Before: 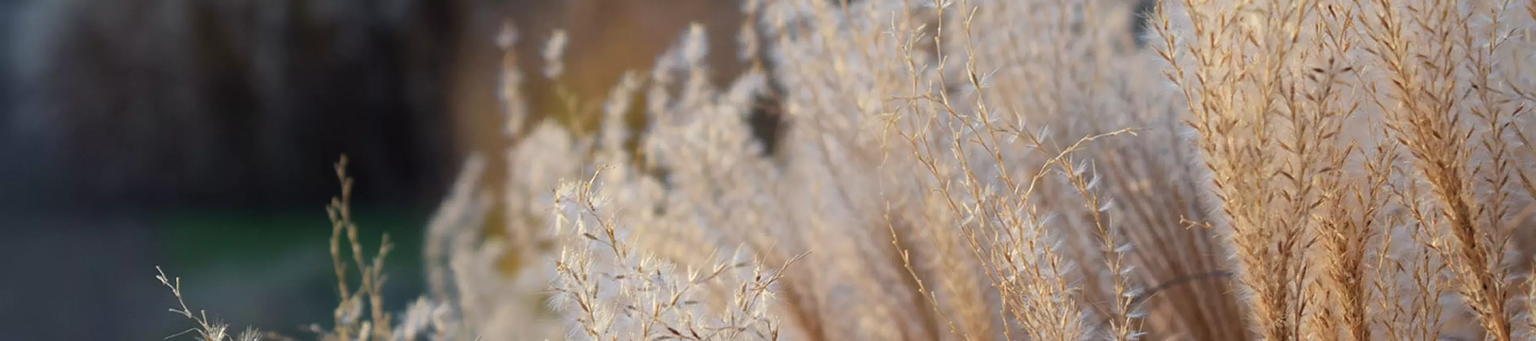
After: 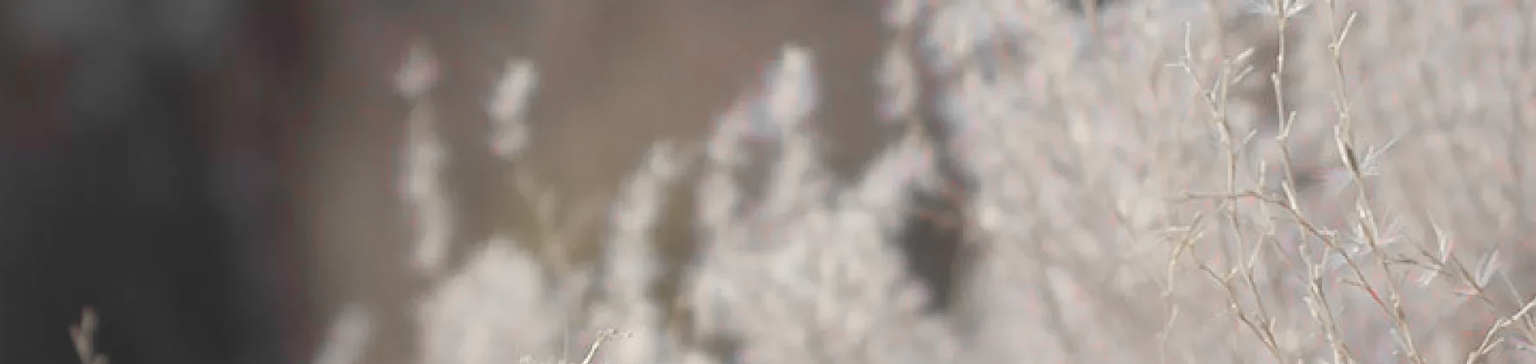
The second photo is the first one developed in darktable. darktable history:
tone curve: curves: ch0 [(0, 0) (0.003, 0.144) (0.011, 0.149) (0.025, 0.159) (0.044, 0.183) (0.069, 0.207) (0.1, 0.236) (0.136, 0.269) (0.177, 0.303) (0.224, 0.339) (0.277, 0.38) (0.335, 0.428) (0.399, 0.478) (0.468, 0.539) (0.543, 0.604) (0.623, 0.679) (0.709, 0.755) (0.801, 0.836) (0.898, 0.918) (1, 1)], color space Lab, independent channels
crop: left 19.477%, right 30.519%, bottom 46.531%
color zones: curves: ch1 [(0, 0.831) (0.08, 0.771) (0.157, 0.268) (0.241, 0.207) (0.562, -0.005) (0.714, -0.013) (0.876, 0.01) (1, 0.831)]
